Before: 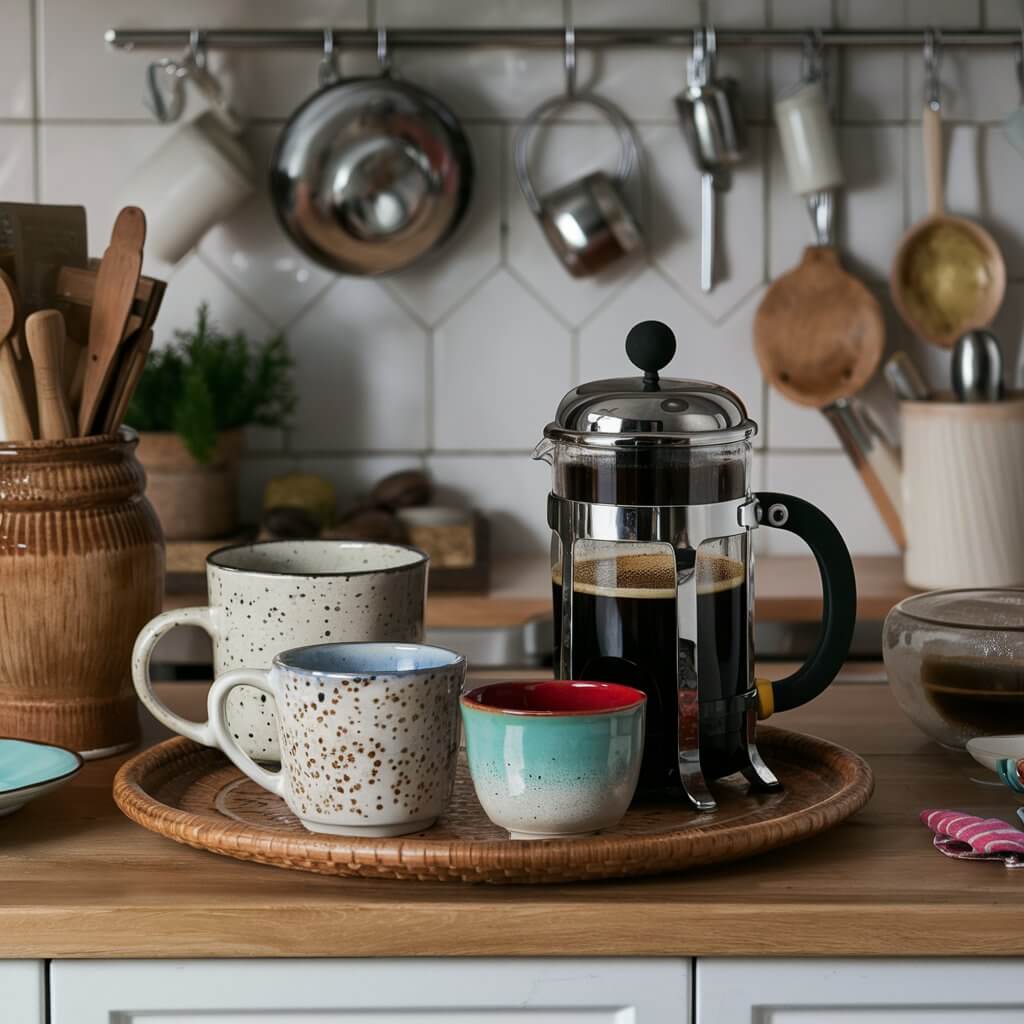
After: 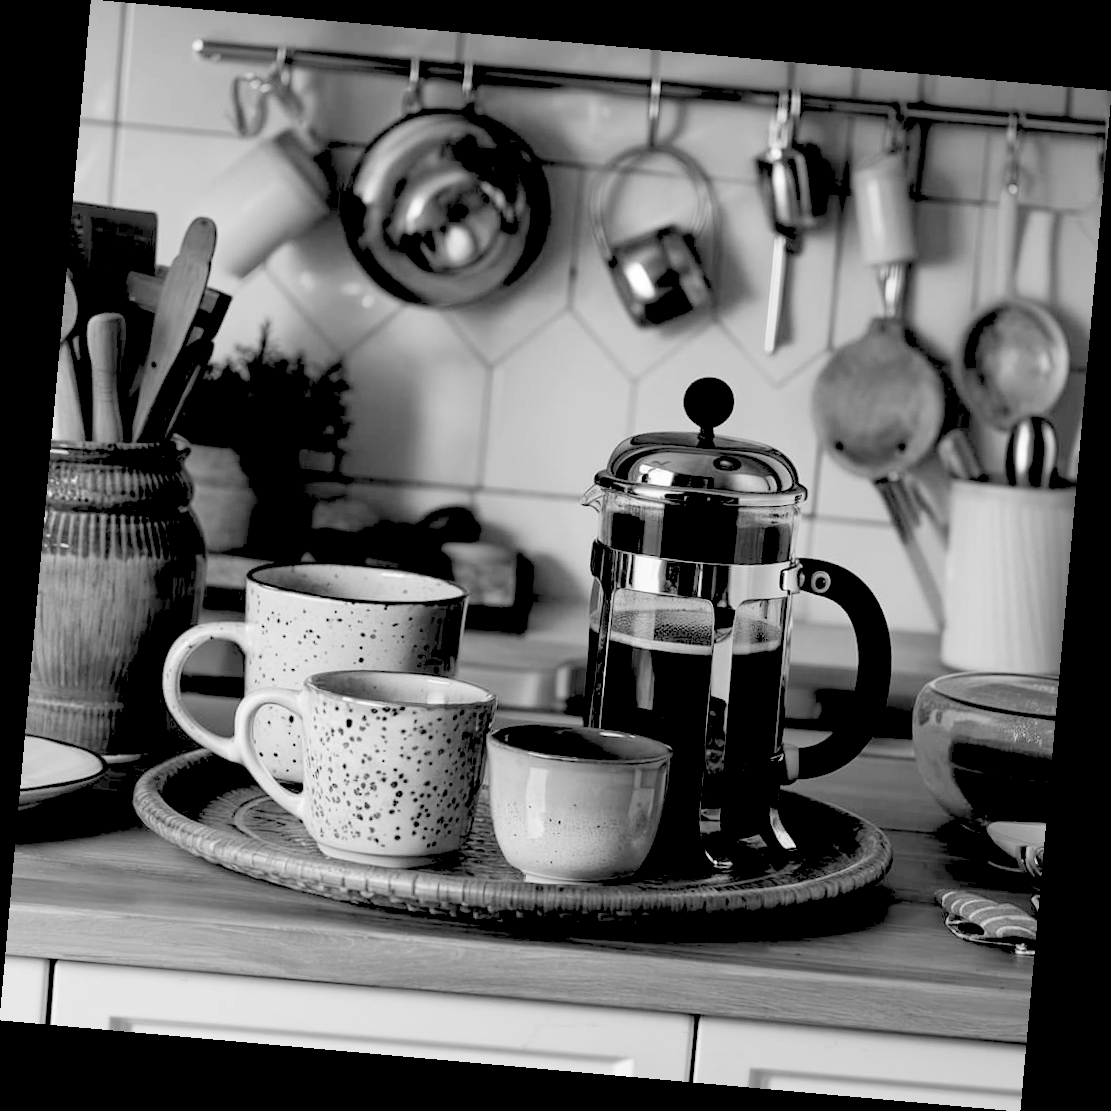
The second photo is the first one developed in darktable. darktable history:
rotate and perspective: rotation 5.12°, automatic cropping off
rgb levels: levels [[0.027, 0.429, 0.996], [0, 0.5, 1], [0, 0.5, 1]]
monochrome: on, module defaults
contrast brightness saturation: contrast 0.11, saturation -0.17
